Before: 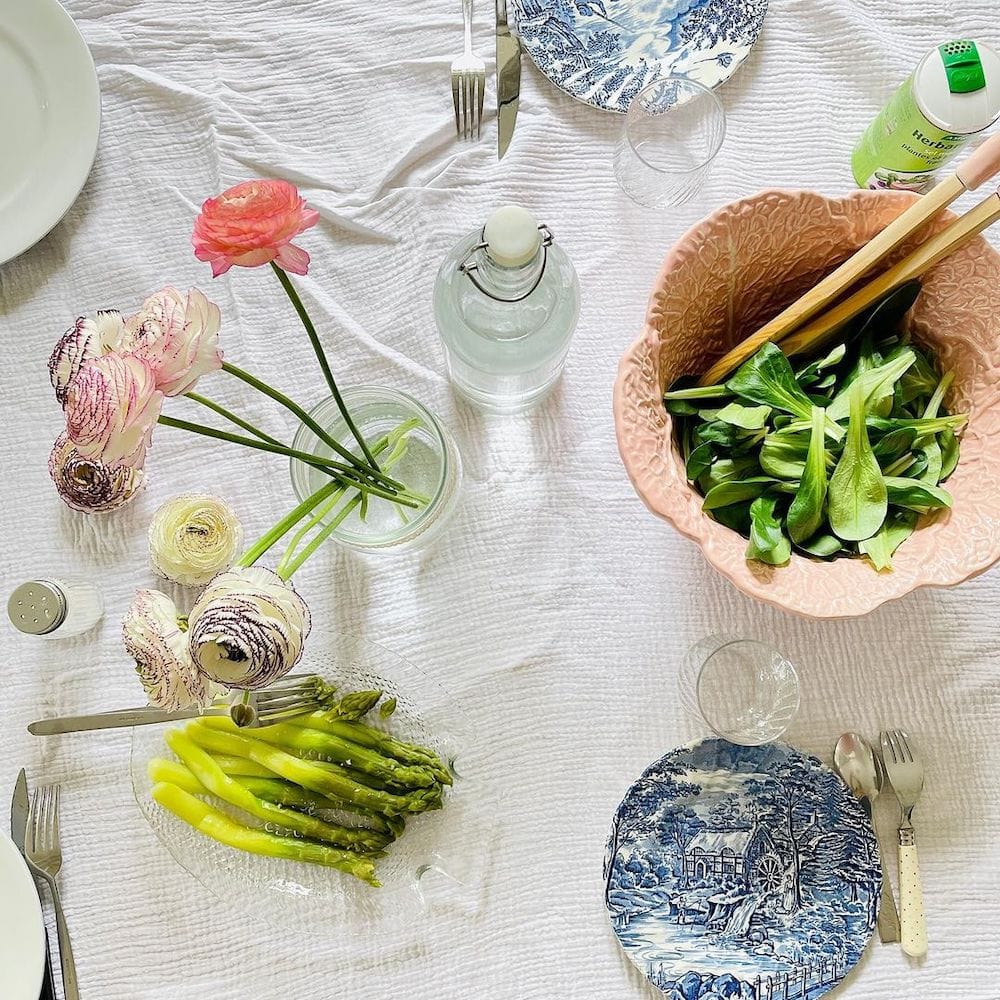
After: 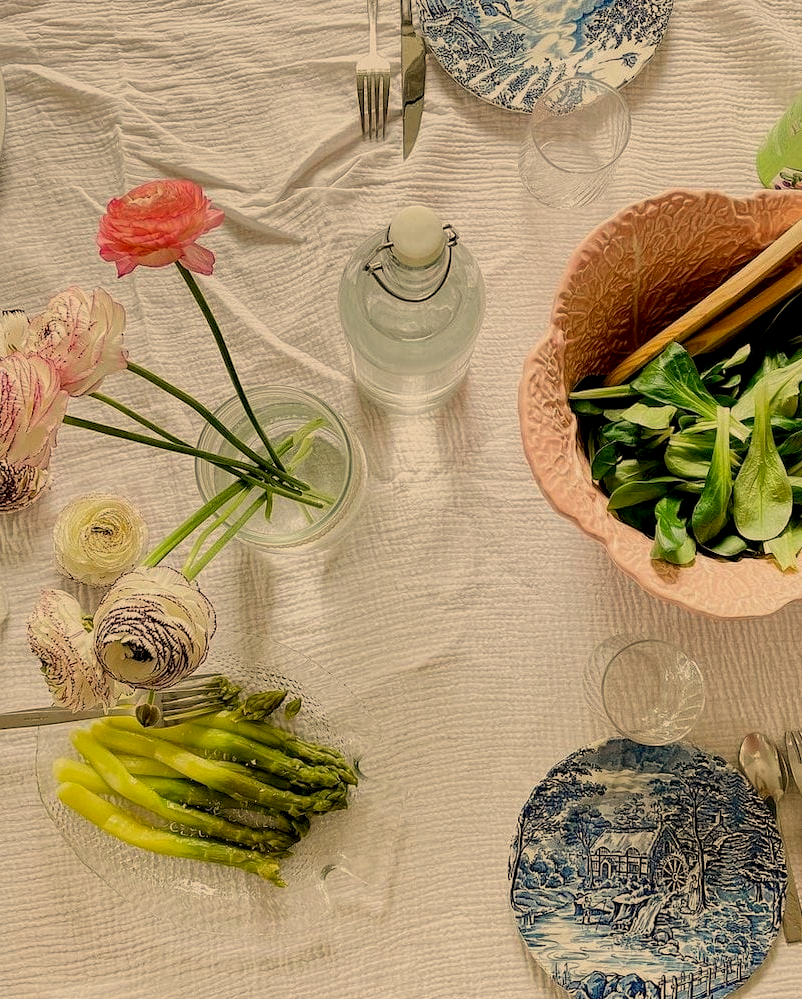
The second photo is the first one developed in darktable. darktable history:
white balance: red 1.138, green 0.996, blue 0.812
exposure: black level correction 0.009, exposure -0.637 EV, compensate highlight preservation false
contrast equalizer: y [[0.5, 0.5, 0.468, 0.5, 0.5, 0.5], [0.5 ×6], [0.5 ×6], [0 ×6], [0 ×6]]
crop and rotate: left 9.597%, right 10.195%
local contrast: highlights 100%, shadows 100%, detail 131%, midtone range 0.2
